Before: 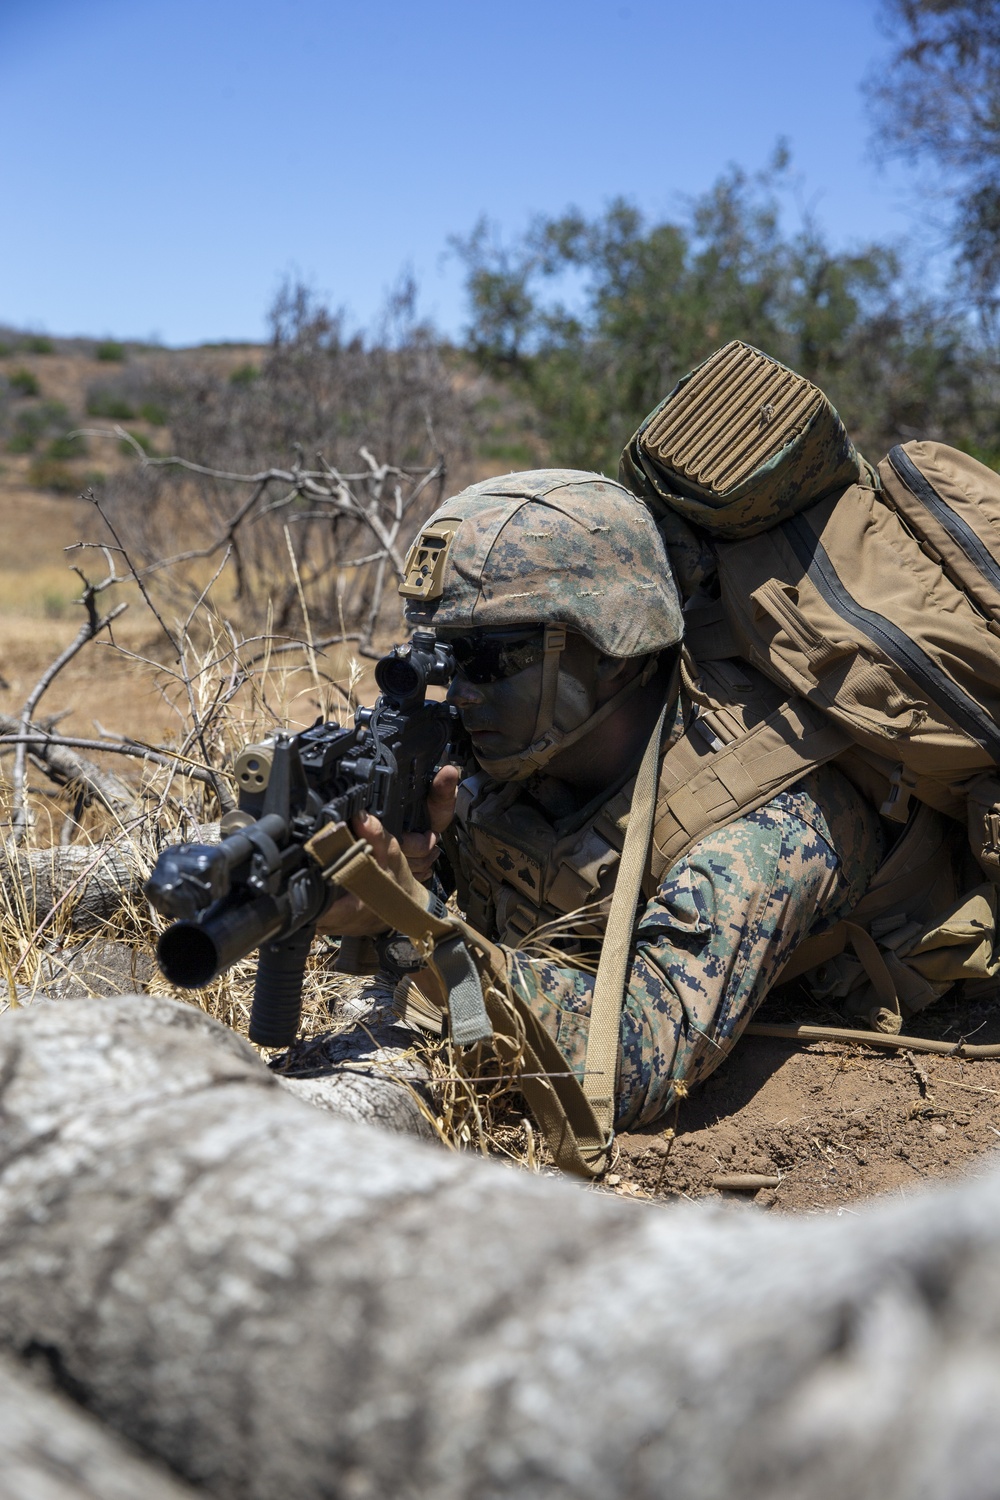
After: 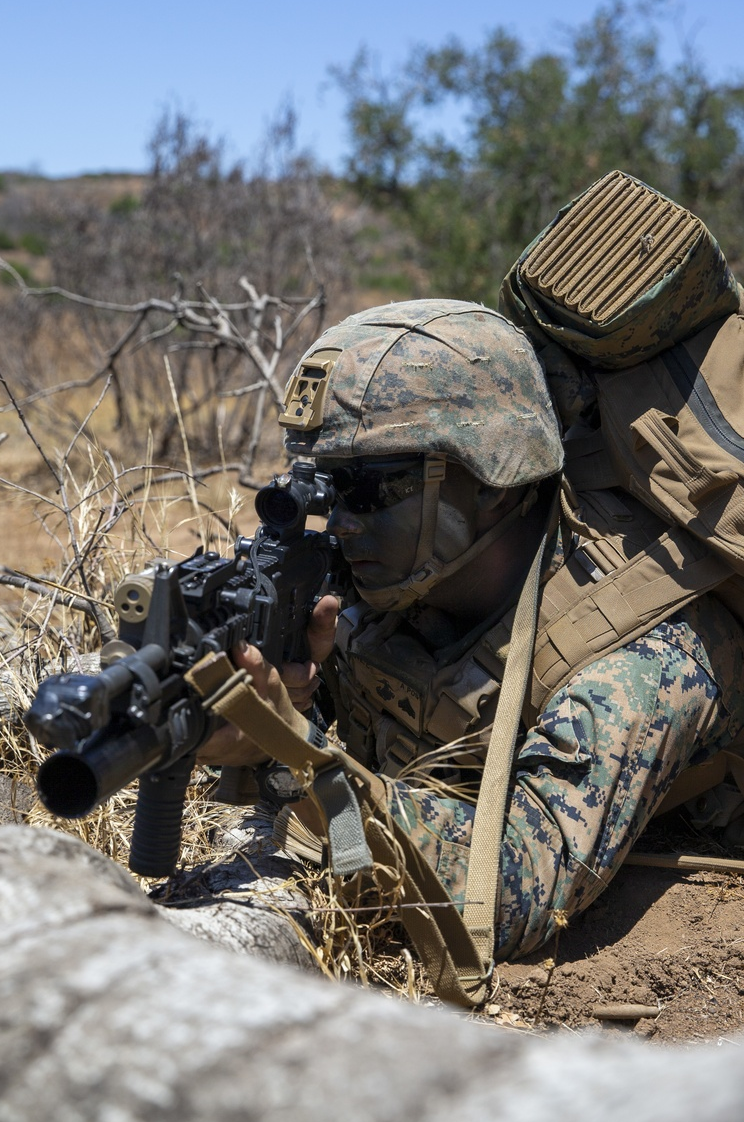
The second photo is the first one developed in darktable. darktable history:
crop and rotate: left 12.042%, top 11.349%, right 13.529%, bottom 13.801%
